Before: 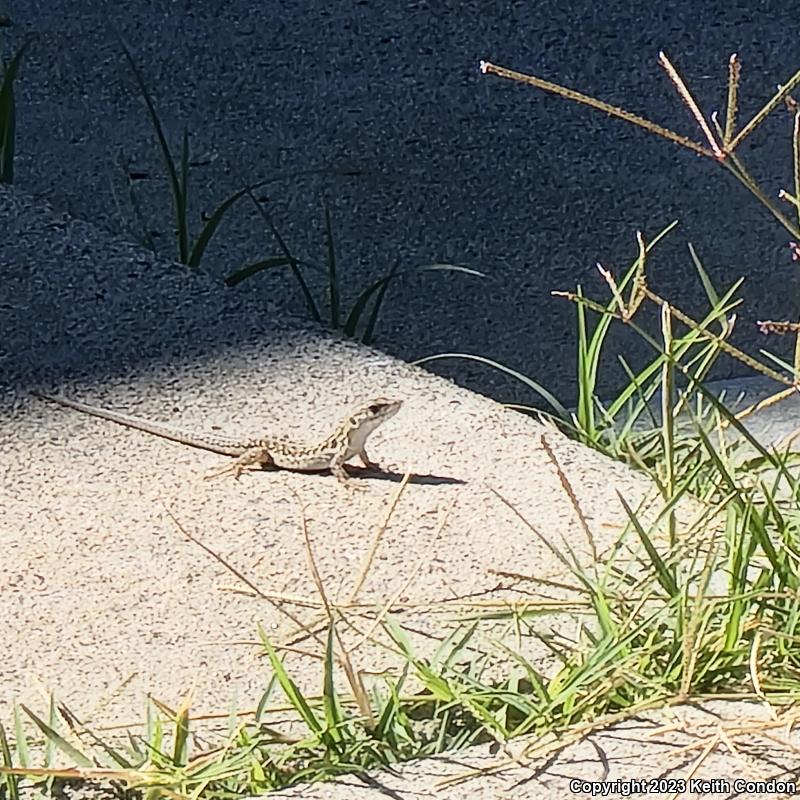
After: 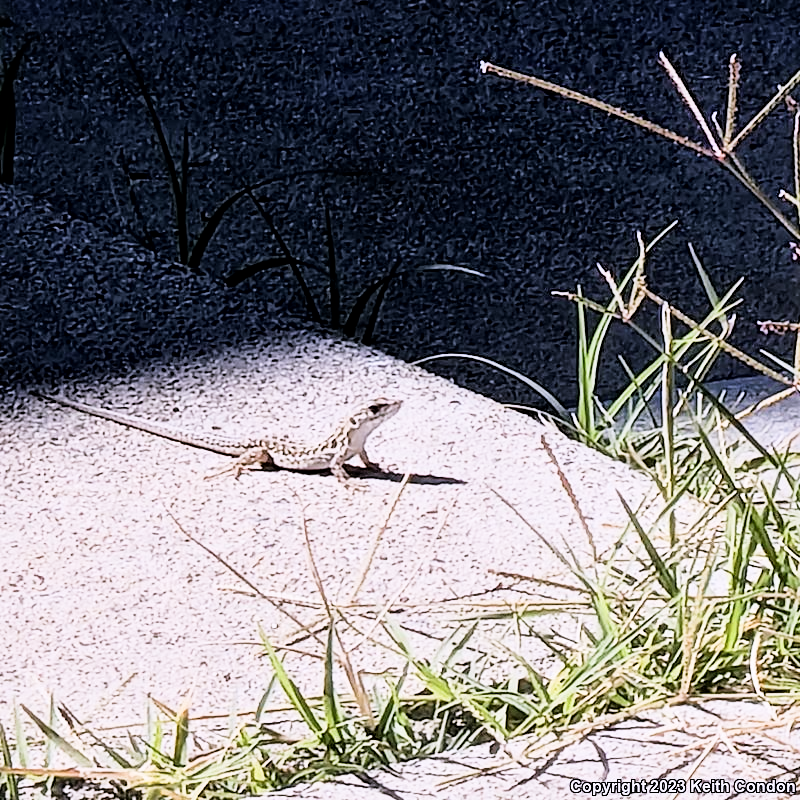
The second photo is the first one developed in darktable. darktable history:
local contrast: mode bilateral grid, contrast 30, coarseness 25, midtone range 0.2
exposure: black level correction 0.001, exposure 0.3 EV, compensate highlight preservation false
filmic rgb: black relative exposure -5 EV, white relative exposure 3.5 EV, hardness 3.19, contrast 1.4, highlights saturation mix -50%
white balance: red 1.042, blue 1.17
